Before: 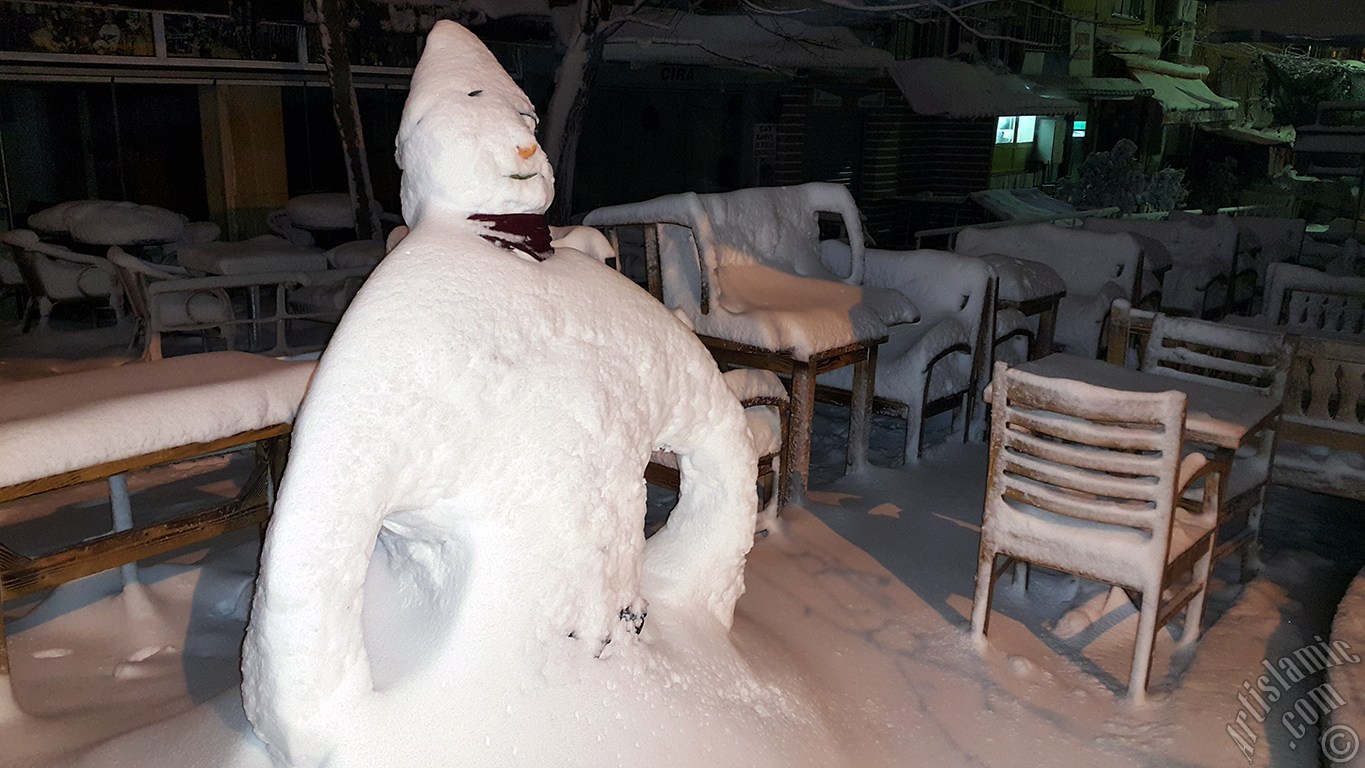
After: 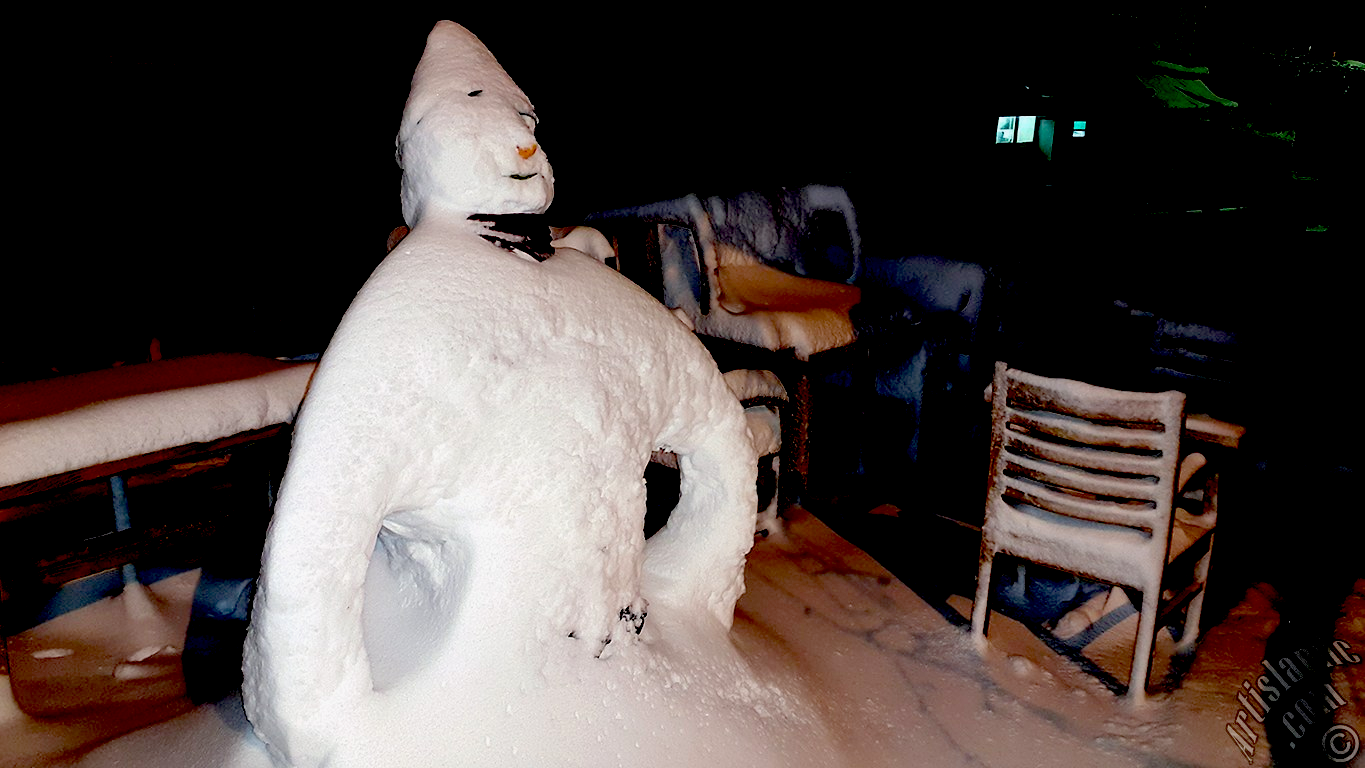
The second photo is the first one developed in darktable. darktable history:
exposure: black level correction 0.099, exposure -0.086 EV, compensate highlight preservation false
